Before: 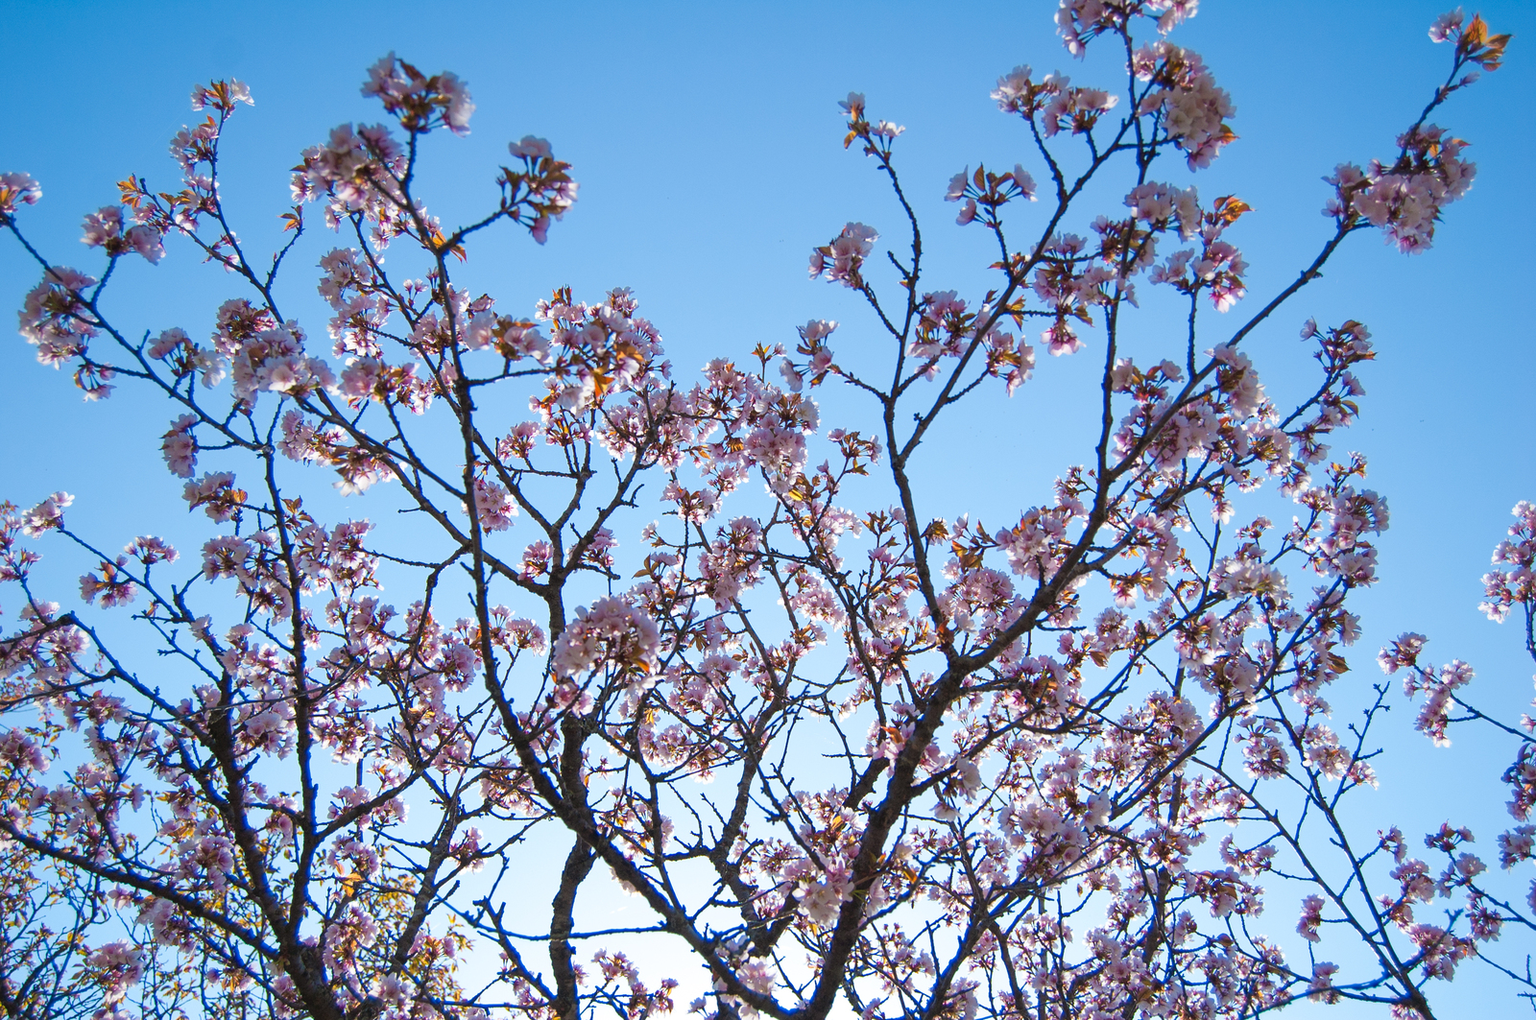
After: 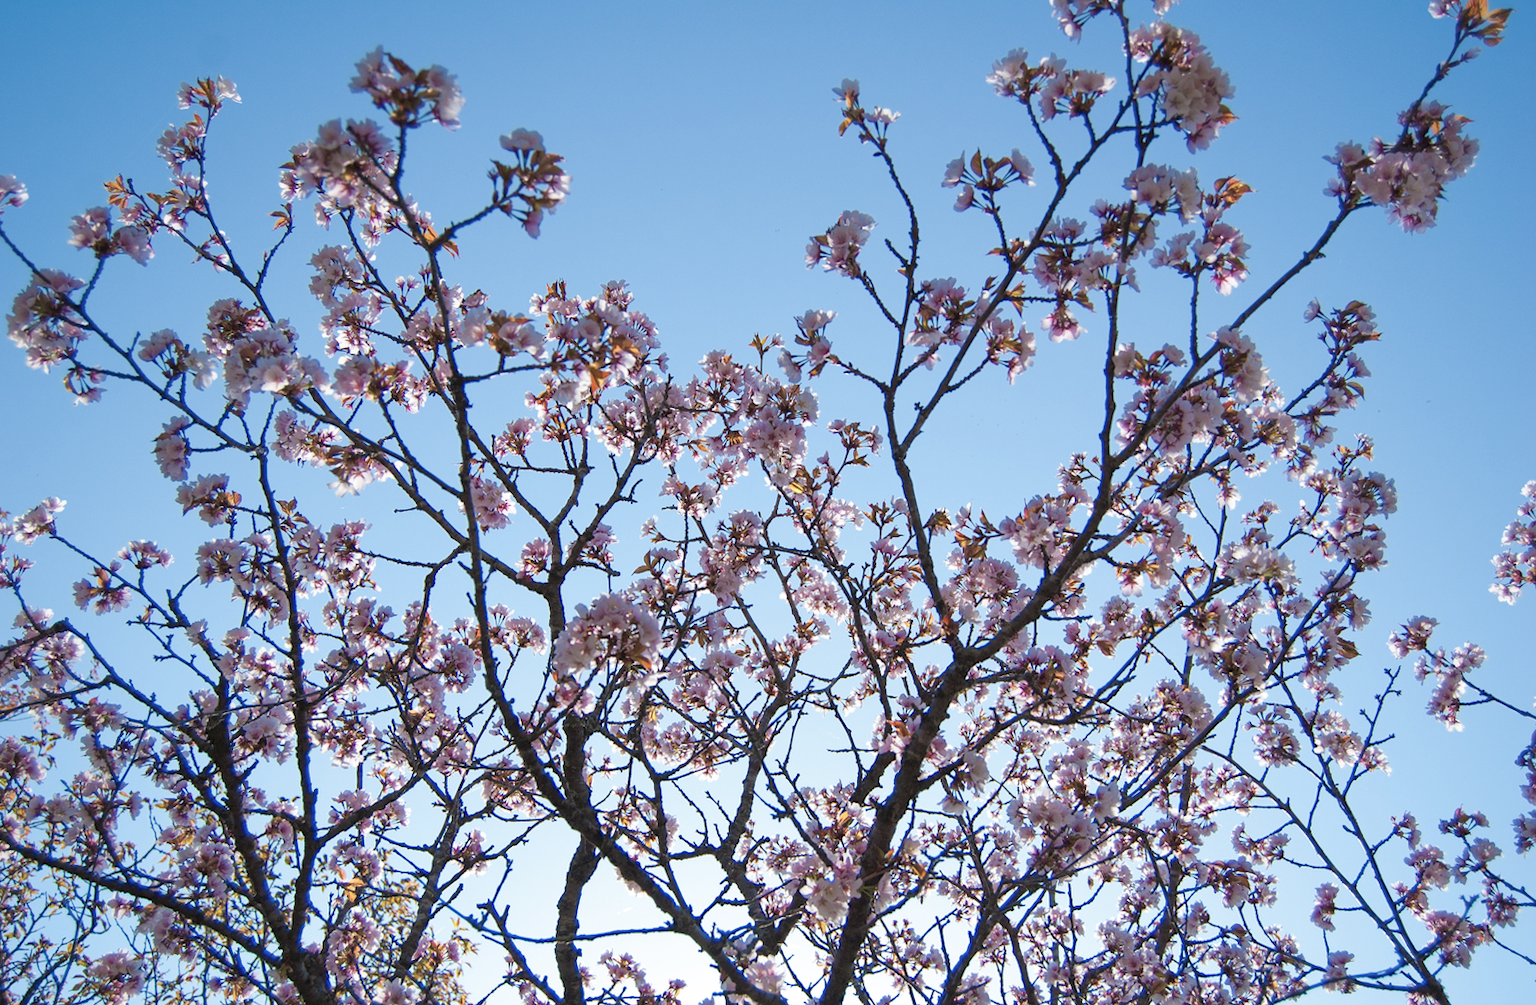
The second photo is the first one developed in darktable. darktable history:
color balance: input saturation 80.07%
rotate and perspective: rotation -1°, crop left 0.011, crop right 0.989, crop top 0.025, crop bottom 0.975
